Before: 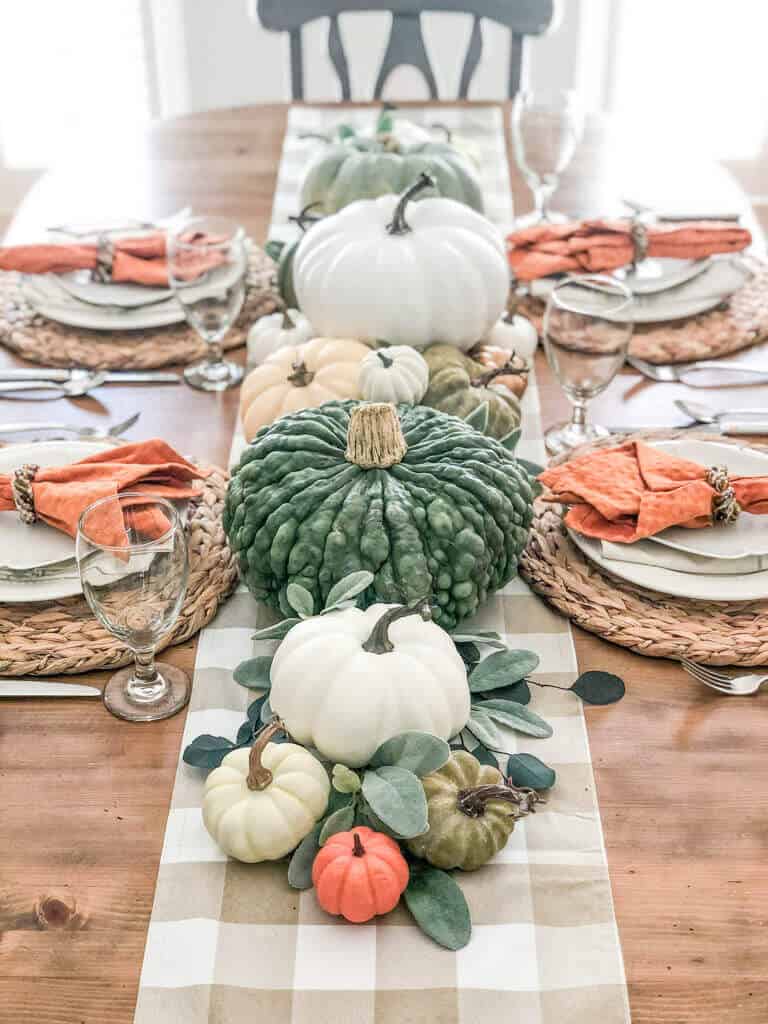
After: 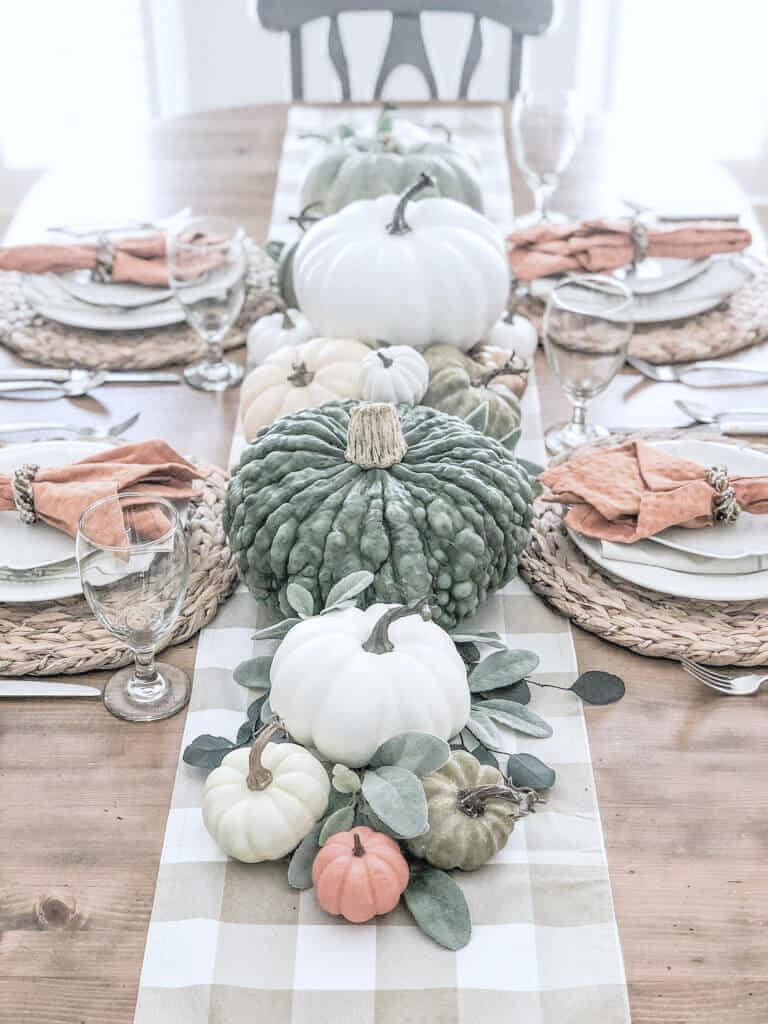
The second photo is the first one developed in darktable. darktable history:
white balance: red 0.954, blue 1.079
contrast brightness saturation: brightness 0.18, saturation -0.5
